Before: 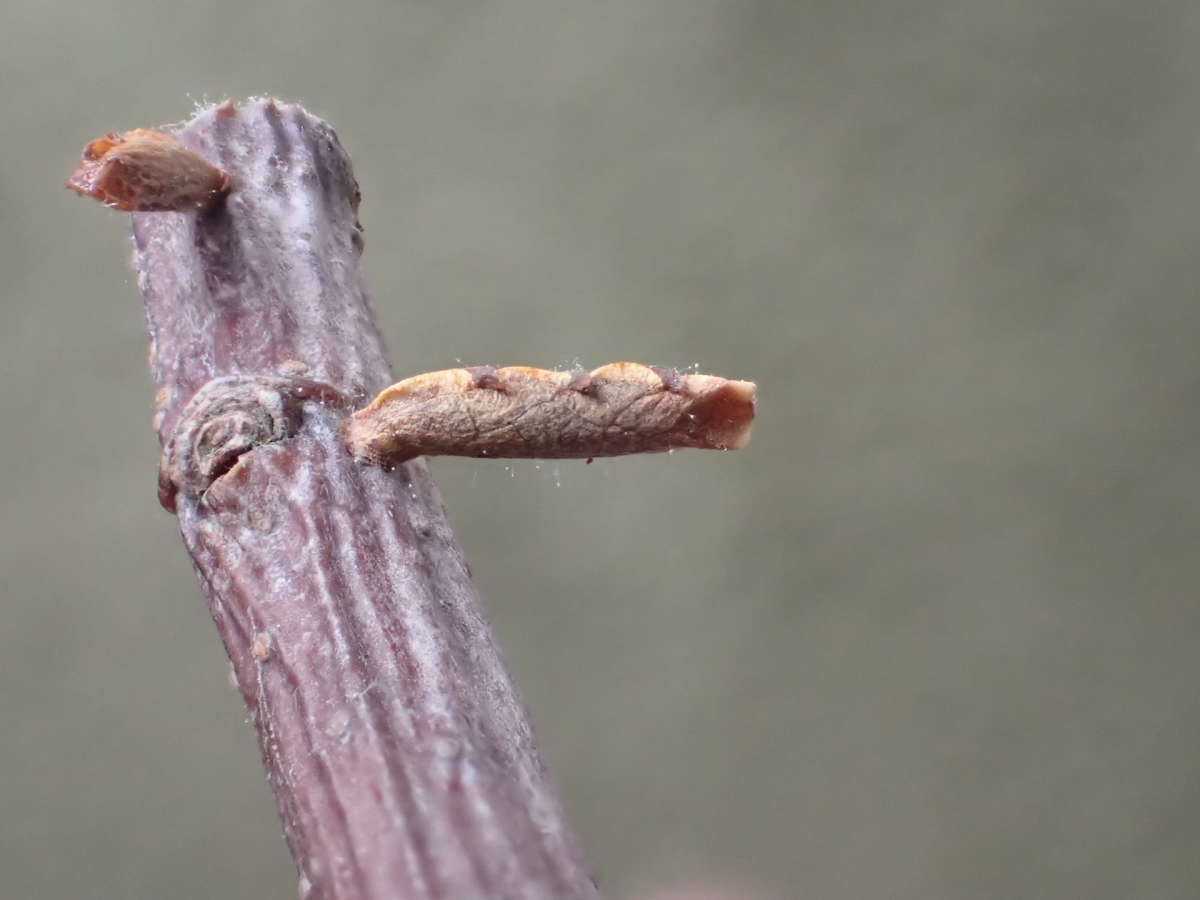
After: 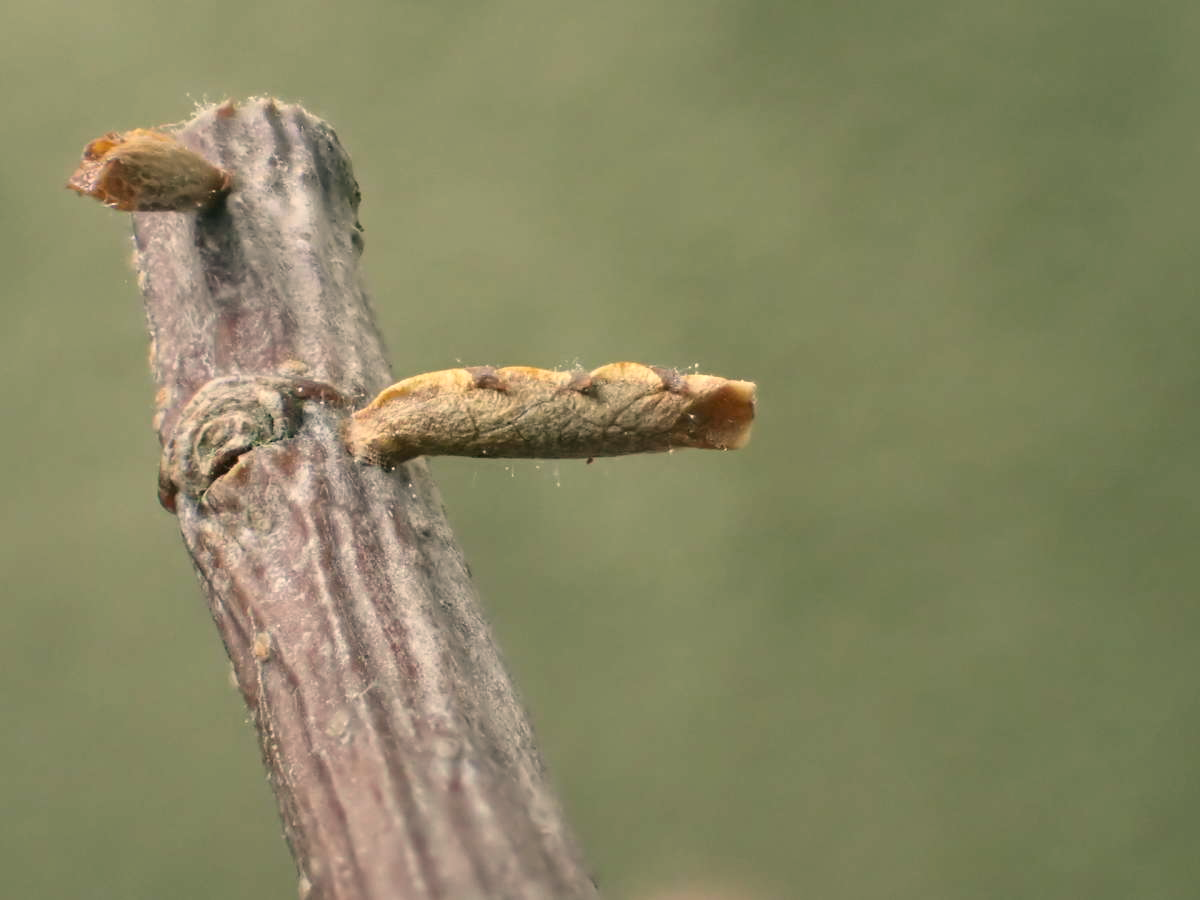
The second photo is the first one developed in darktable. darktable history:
color correction: highlights a* 4.74, highlights b* 23.95, shadows a* -16.17, shadows b* 3.82
